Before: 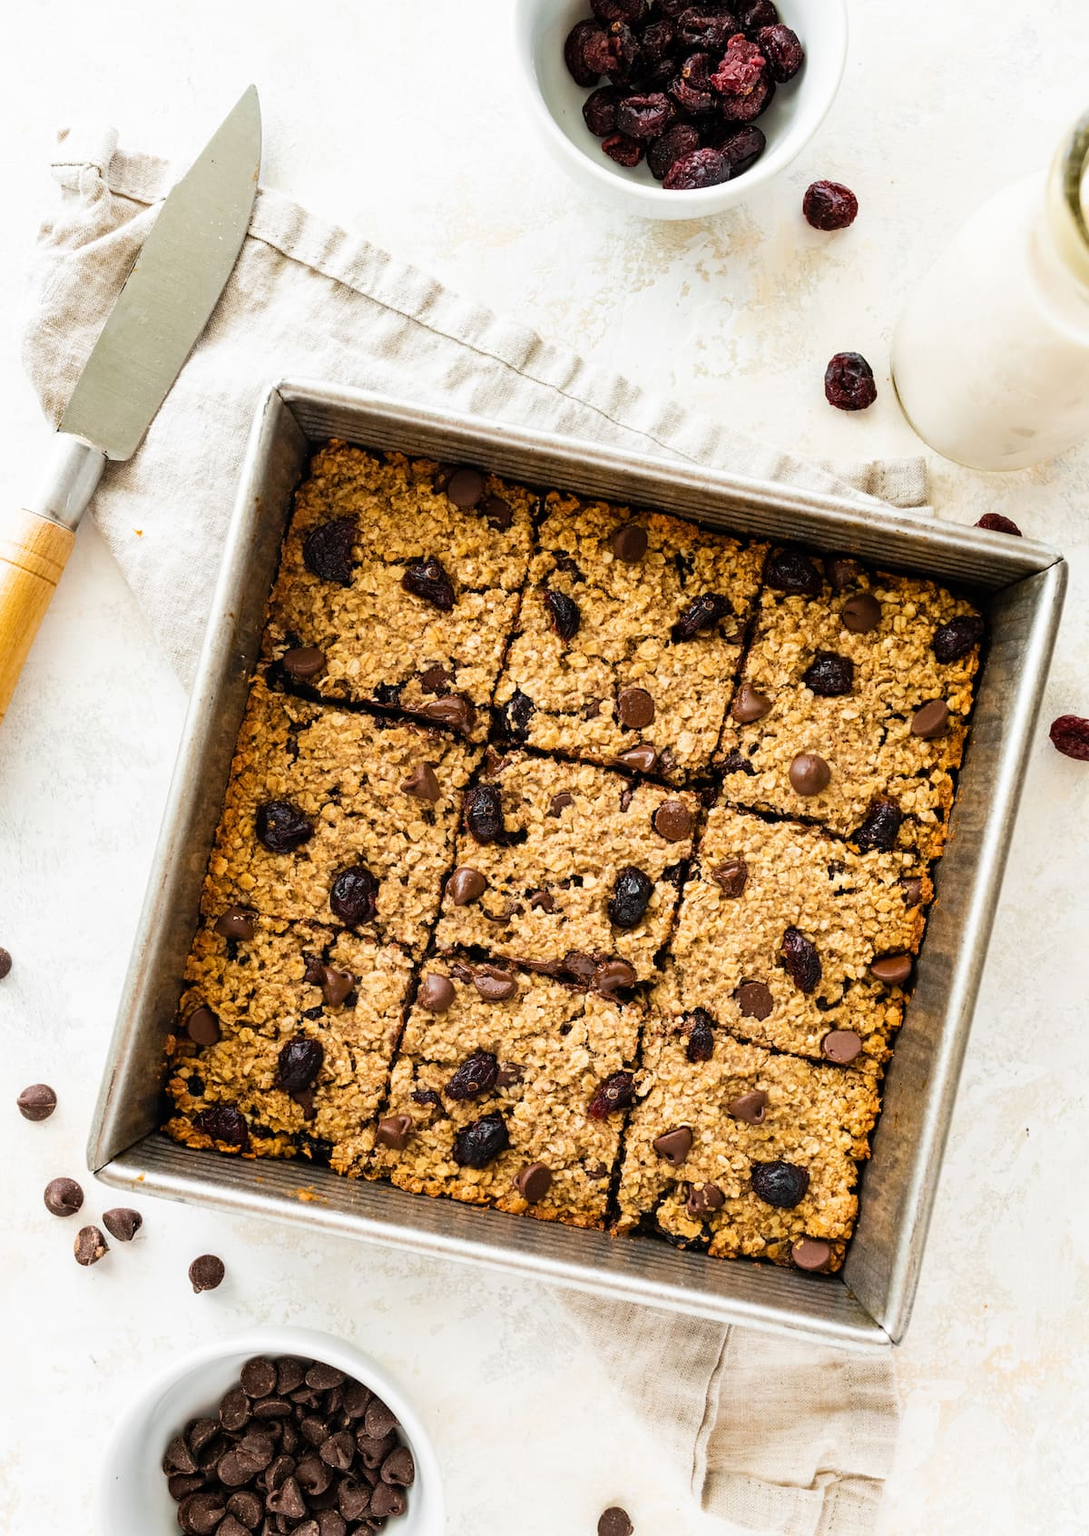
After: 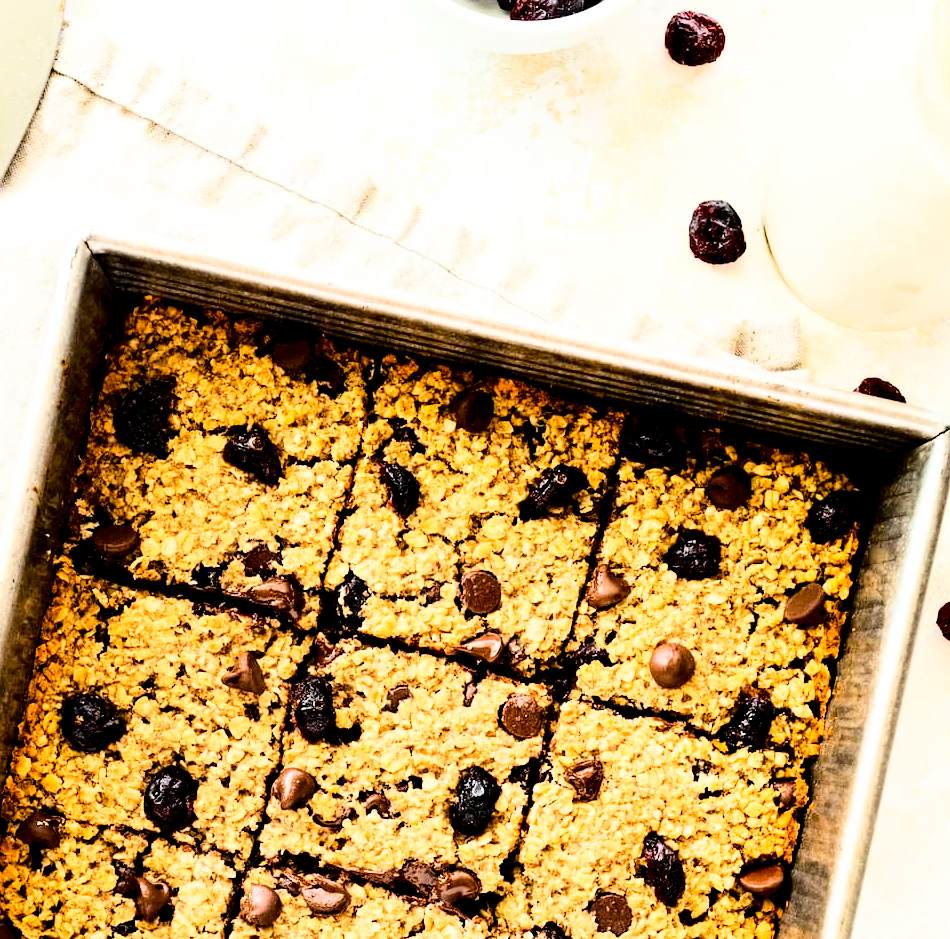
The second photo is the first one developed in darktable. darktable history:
base curve: curves: ch0 [(0, 0) (0, 0) (0.002, 0.001) (0.008, 0.003) (0.019, 0.011) (0.037, 0.037) (0.064, 0.11) (0.102, 0.232) (0.152, 0.379) (0.216, 0.524) (0.296, 0.665) (0.394, 0.789) (0.512, 0.881) (0.651, 0.945) (0.813, 0.986) (1, 1)]
exposure: black level correction 0.016, exposure -0.009 EV, compensate exposure bias true, compensate highlight preservation false
crop: left 18.385%, top 11.112%, right 2.372%, bottom 33.381%
